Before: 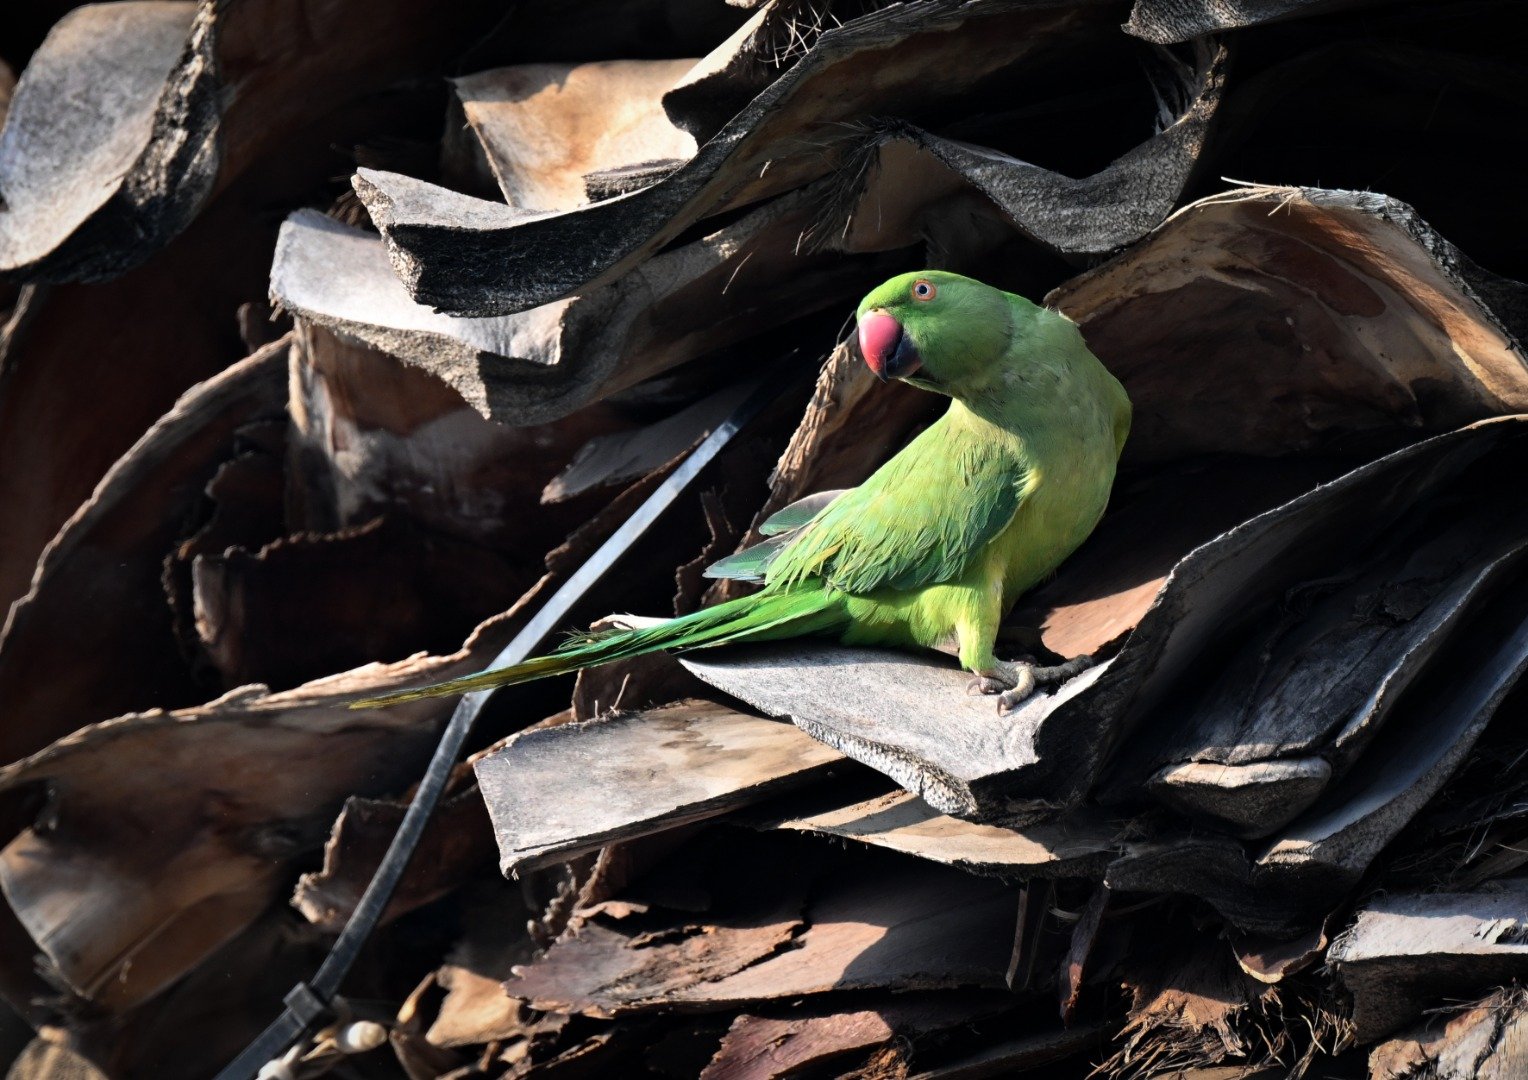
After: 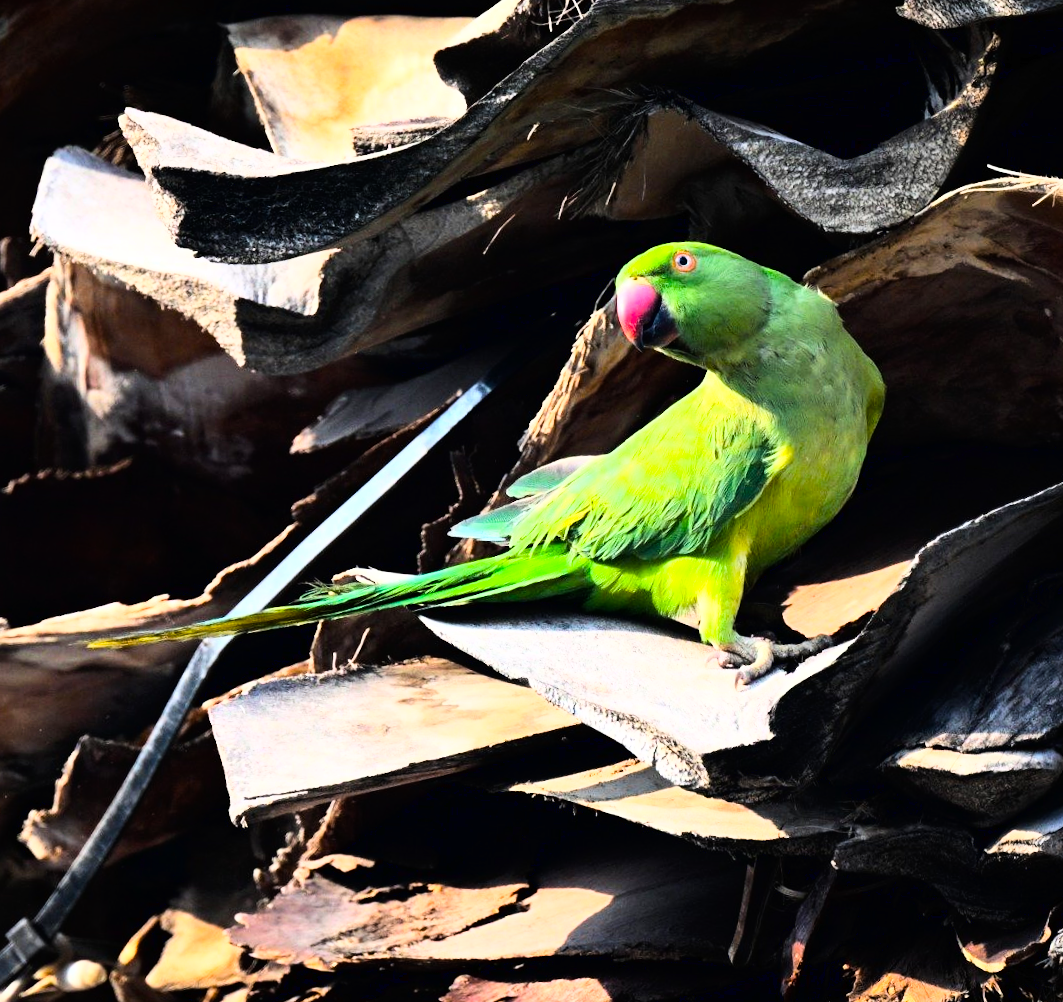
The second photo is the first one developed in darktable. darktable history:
color balance rgb: linear chroma grading › global chroma 19.627%, perceptual saturation grading › global saturation 25%
base curve: curves: ch0 [(0, 0) (0.007, 0.004) (0.027, 0.03) (0.046, 0.07) (0.207, 0.54) (0.442, 0.872) (0.673, 0.972) (1, 1)]
crop and rotate: angle -3.16°, left 14.031%, top 0.032%, right 11.021%, bottom 0.087%
